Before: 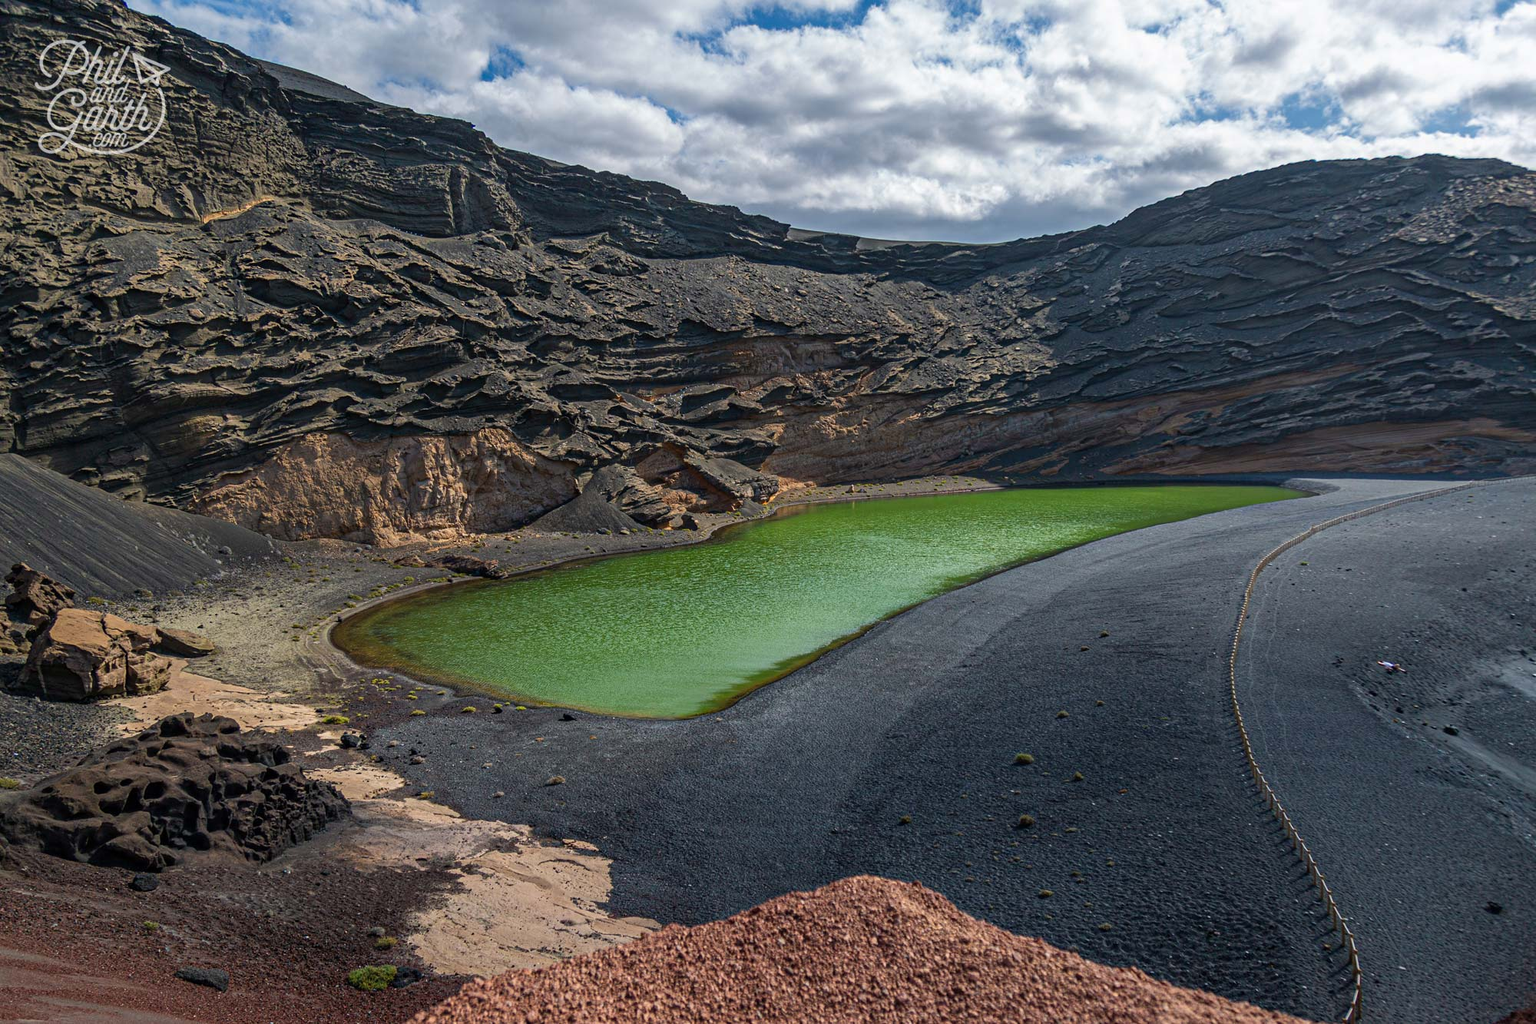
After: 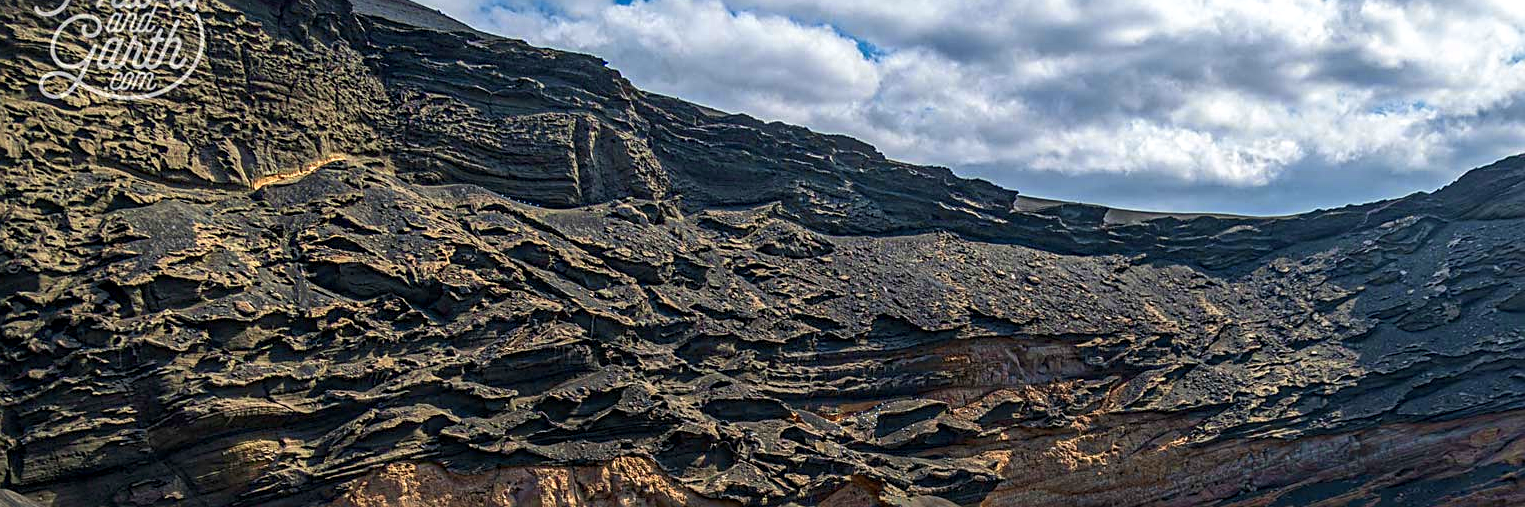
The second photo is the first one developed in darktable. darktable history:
local contrast: detail 130%
color zones: curves: ch0 [(0.004, 0.305) (0.261, 0.623) (0.389, 0.399) (0.708, 0.571) (0.947, 0.34)]; ch1 [(0.025, 0.645) (0.229, 0.584) (0.326, 0.551) (0.484, 0.262) (0.757, 0.643)]
crop: left 0.579%, top 7.627%, right 23.167%, bottom 54.275%
velvia: on, module defaults
sharpen: on, module defaults
